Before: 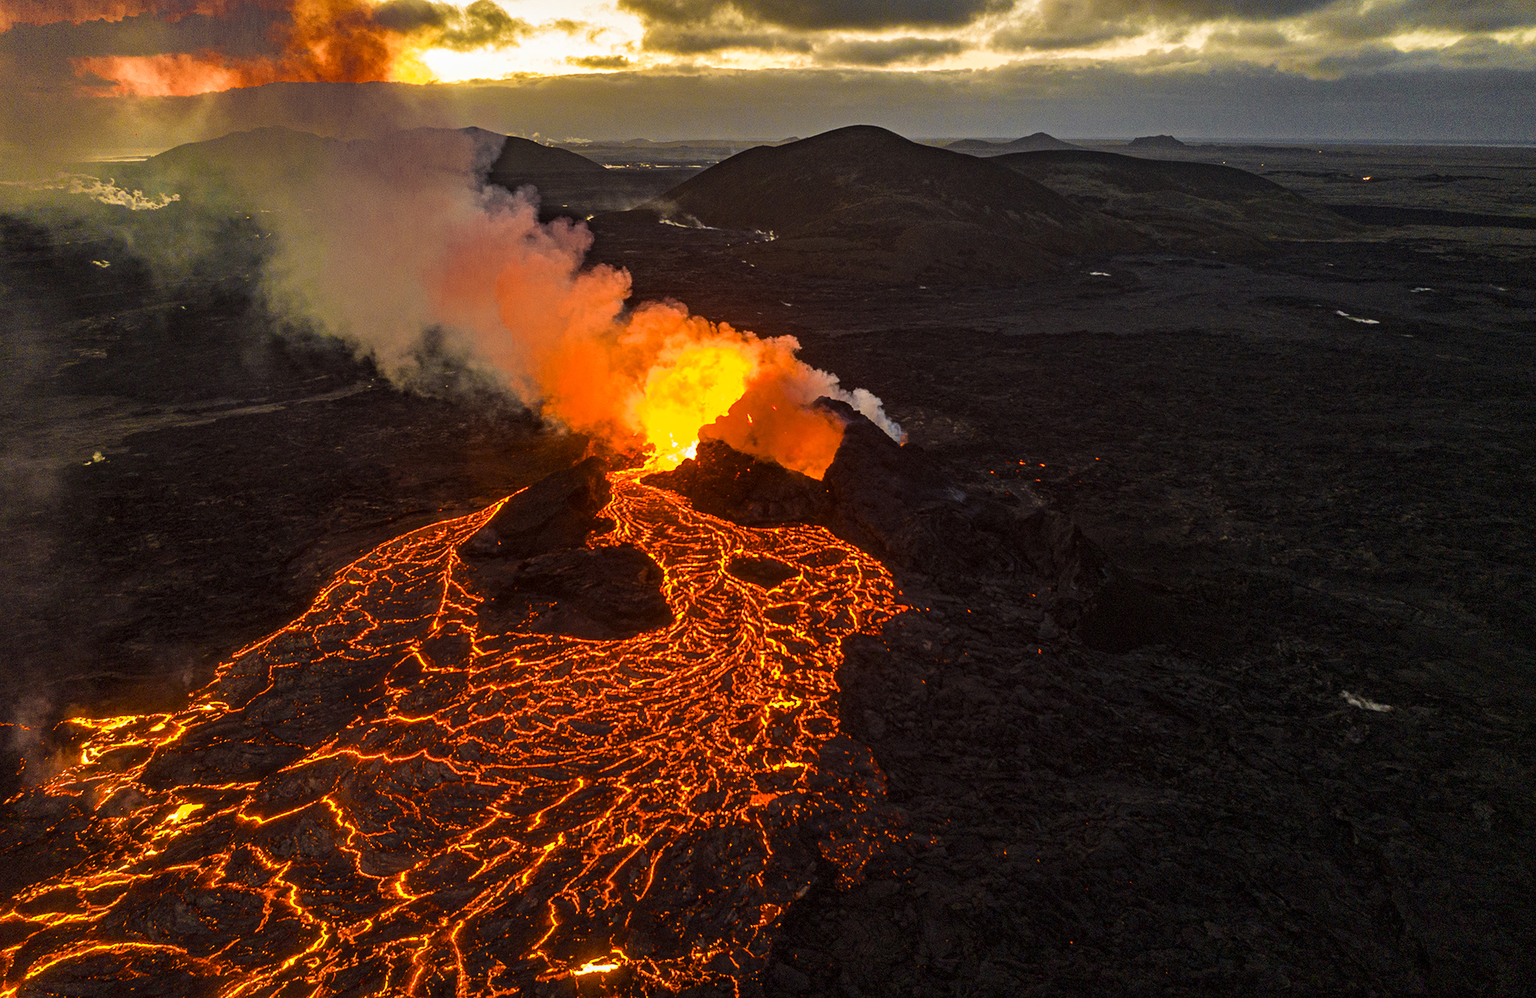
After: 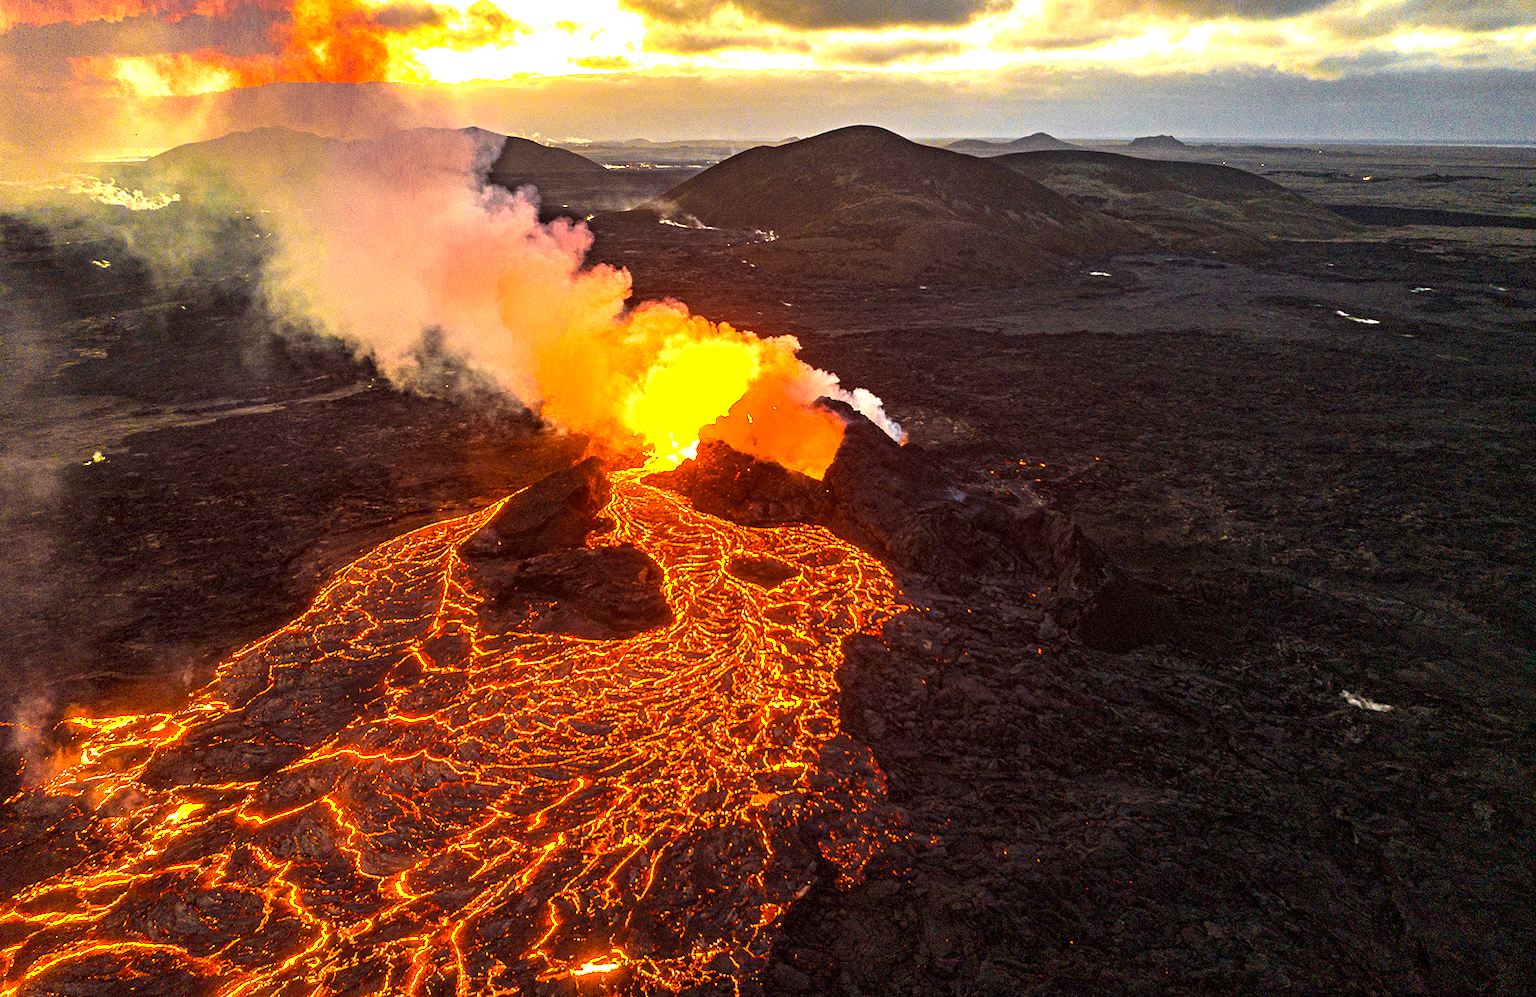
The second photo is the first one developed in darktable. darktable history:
exposure: black level correction 0, exposure 1.62 EV, compensate highlight preservation false
